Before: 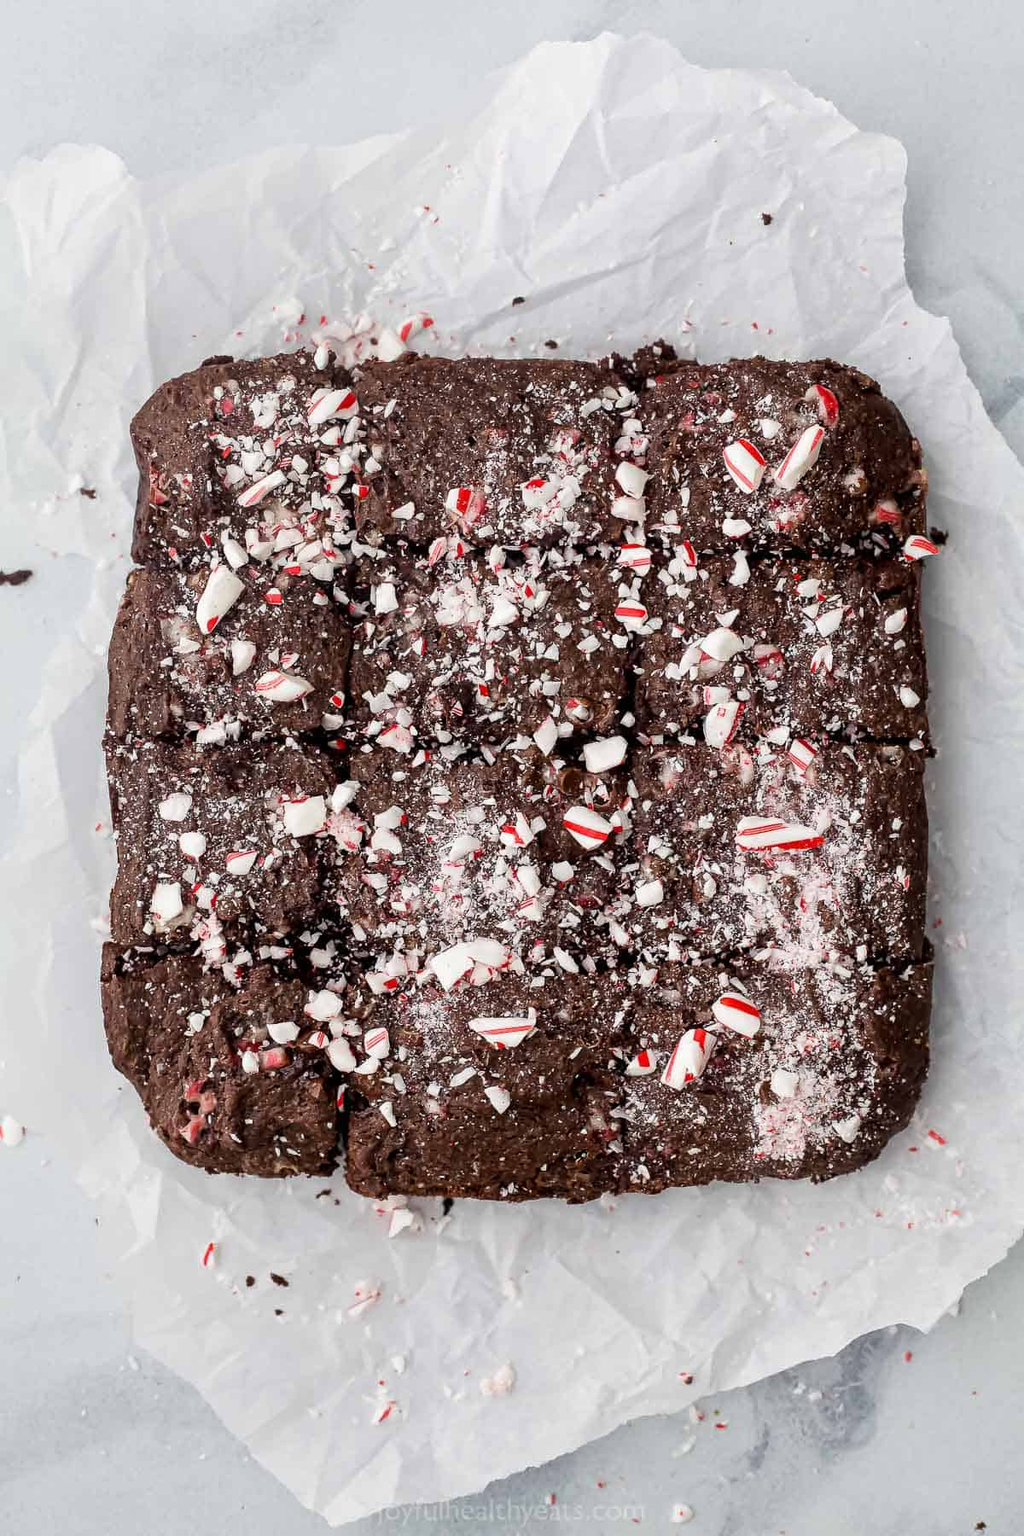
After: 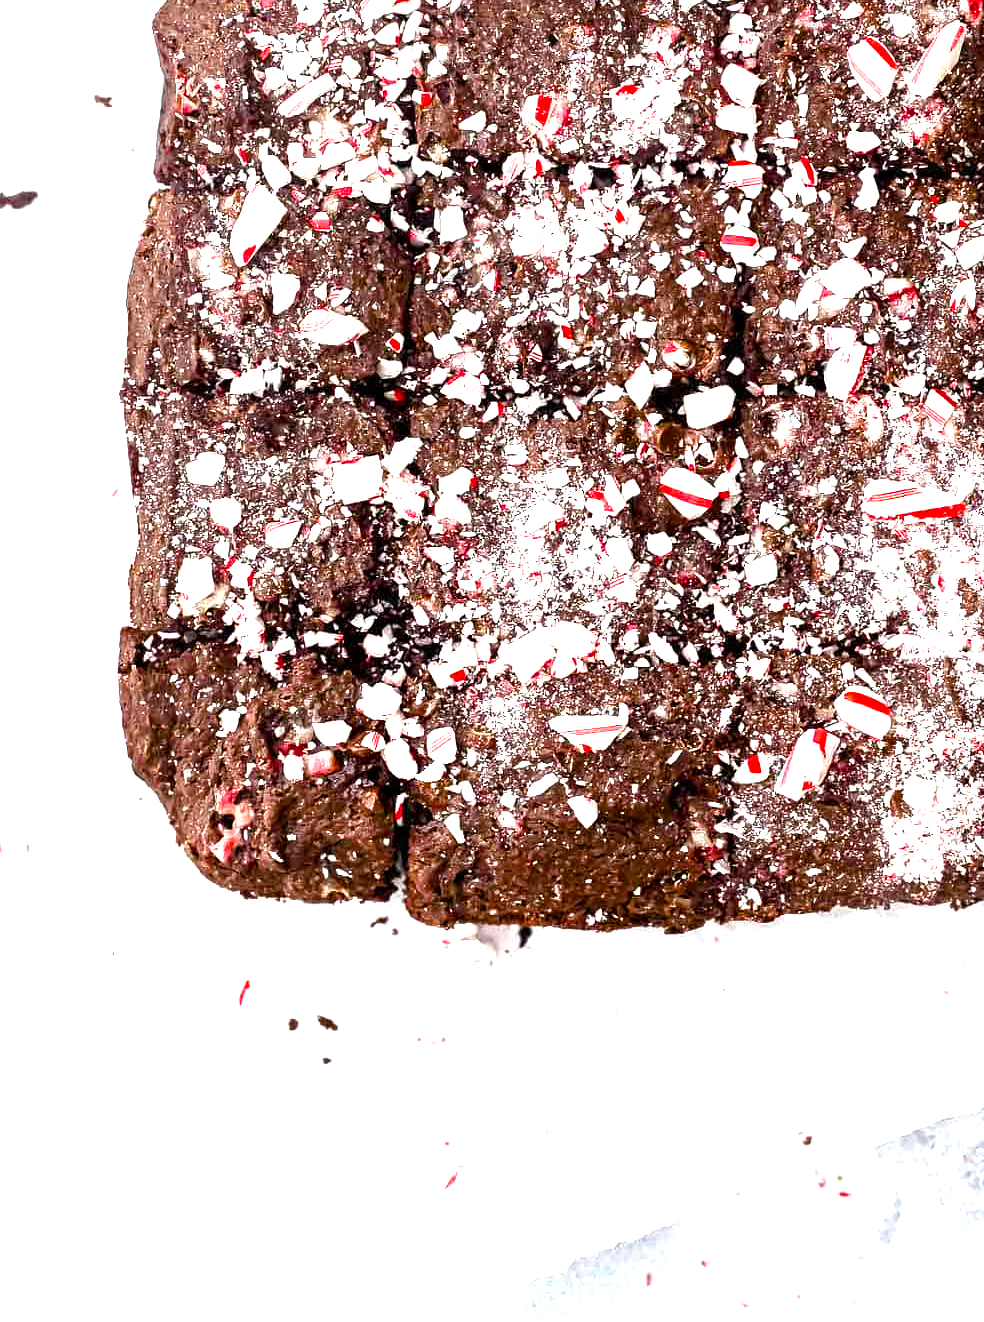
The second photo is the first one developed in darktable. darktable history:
color balance rgb: perceptual saturation grading › mid-tones 6.33%, perceptual saturation grading › shadows 72.44%, perceptual brilliance grading › highlights 11.59%, contrast 5.05%
exposure: exposure 1 EV, compensate highlight preservation false
crop: top 26.531%, right 17.959%
